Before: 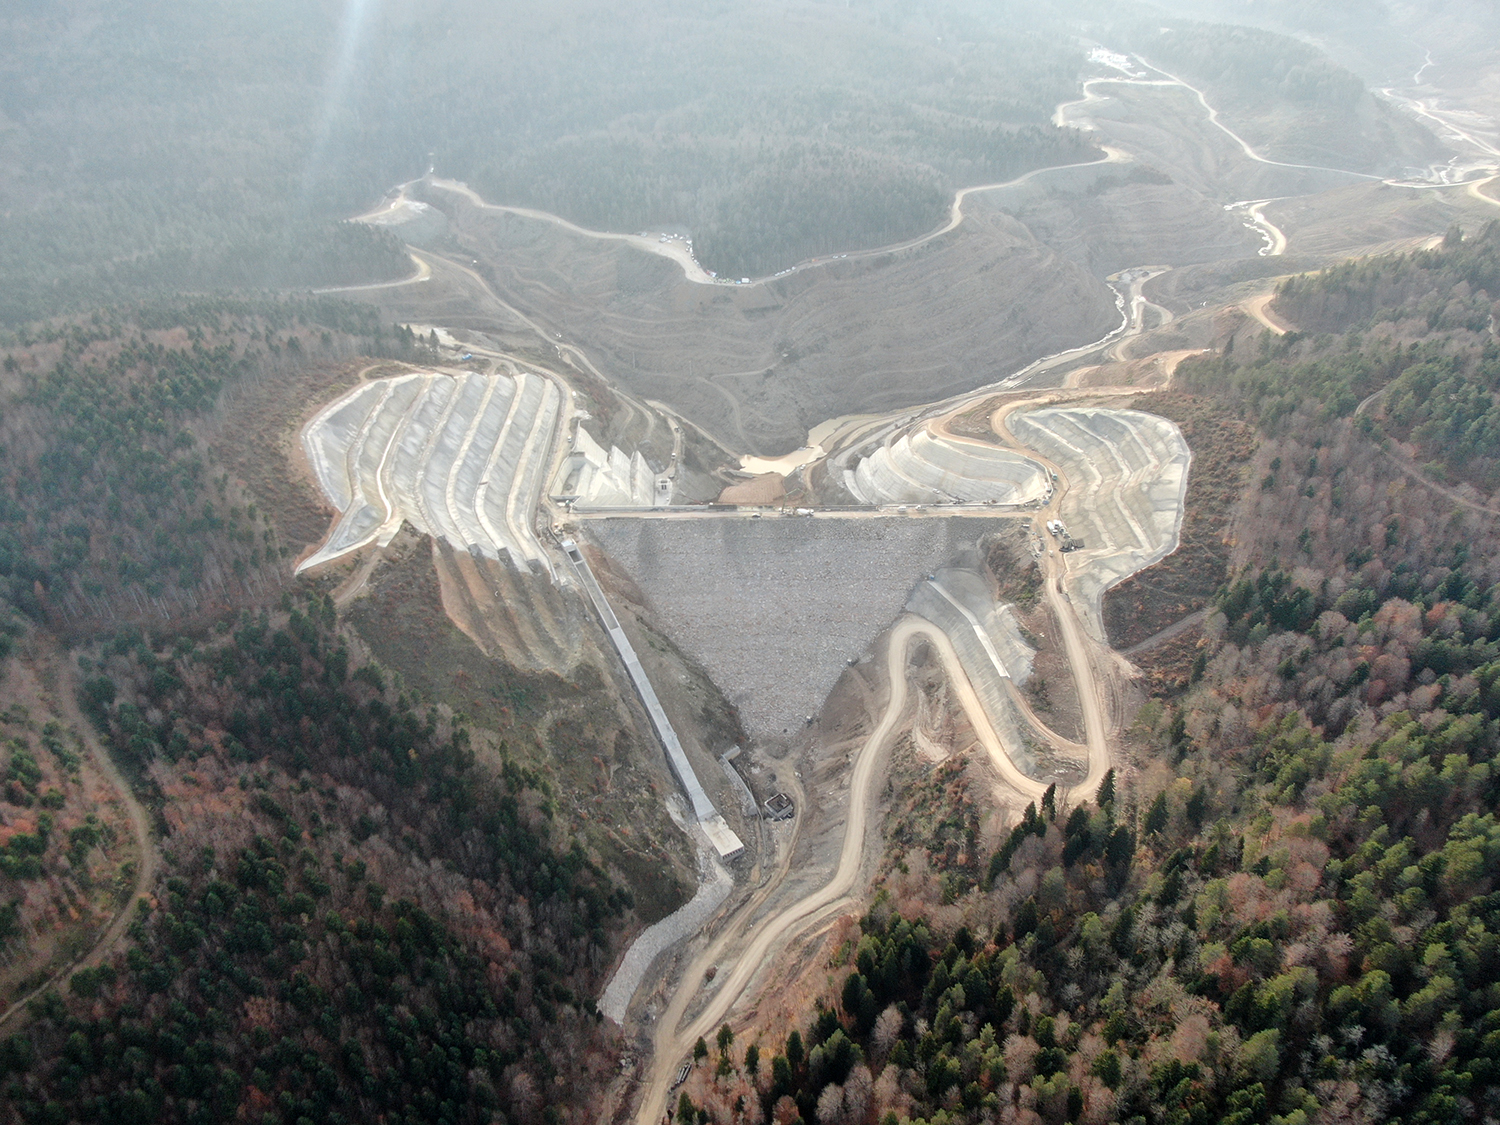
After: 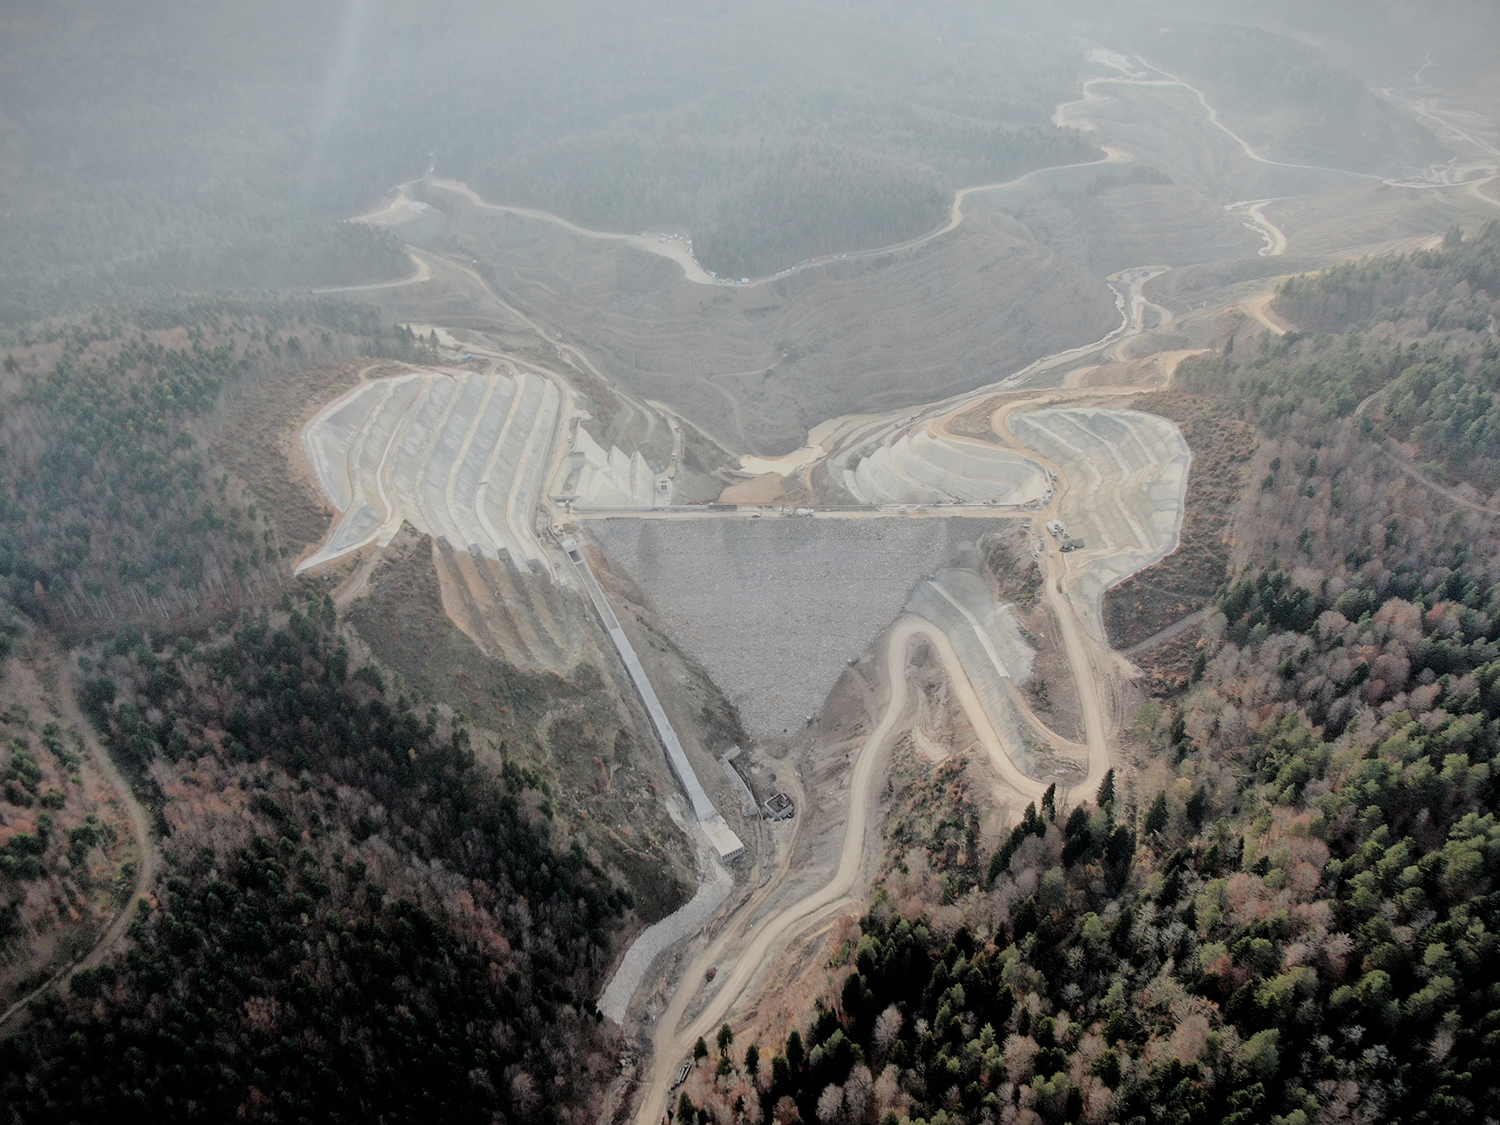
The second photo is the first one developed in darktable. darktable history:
vignetting: fall-off start 100%, fall-off radius 64.94%, automatic ratio true, unbound false
color correction: saturation 0.8
filmic rgb: black relative exposure -6.15 EV, white relative exposure 6.96 EV, hardness 2.23, color science v6 (2022)
